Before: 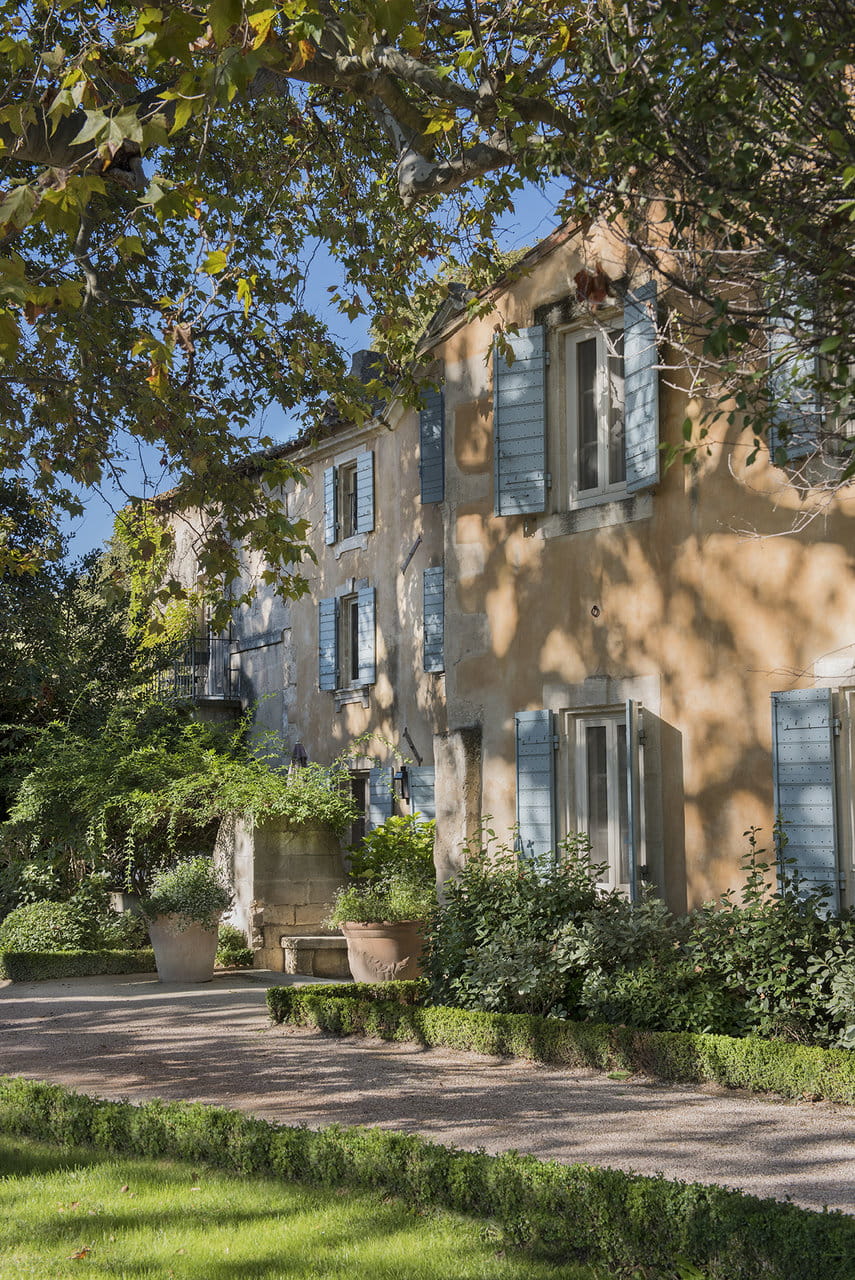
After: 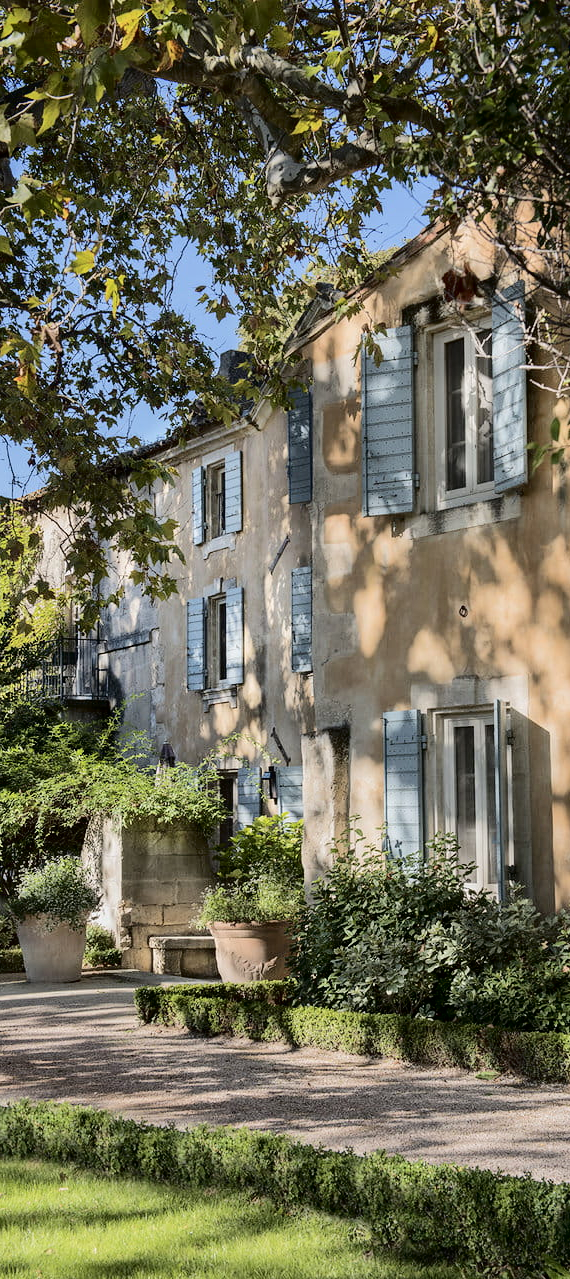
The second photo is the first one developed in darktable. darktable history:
tone curve: curves: ch0 [(0, 0) (0.003, 0) (0.011, 0.001) (0.025, 0.003) (0.044, 0.005) (0.069, 0.012) (0.1, 0.023) (0.136, 0.039) (0.177, 0.088) (0.224, 0.15) (0.277, 0.24) (0.335, 0.337) (0.399, 0.437) (0.468, 0.535) (0.543, 0.629) (0.623, 0.71) (0.709, 0.782) (0.801, 0.856) (0.898, 0.94) (1, 1)], color space Lab, independent channels, preserve colors none
crop and rotate: left 15.606%, right 17.723%
